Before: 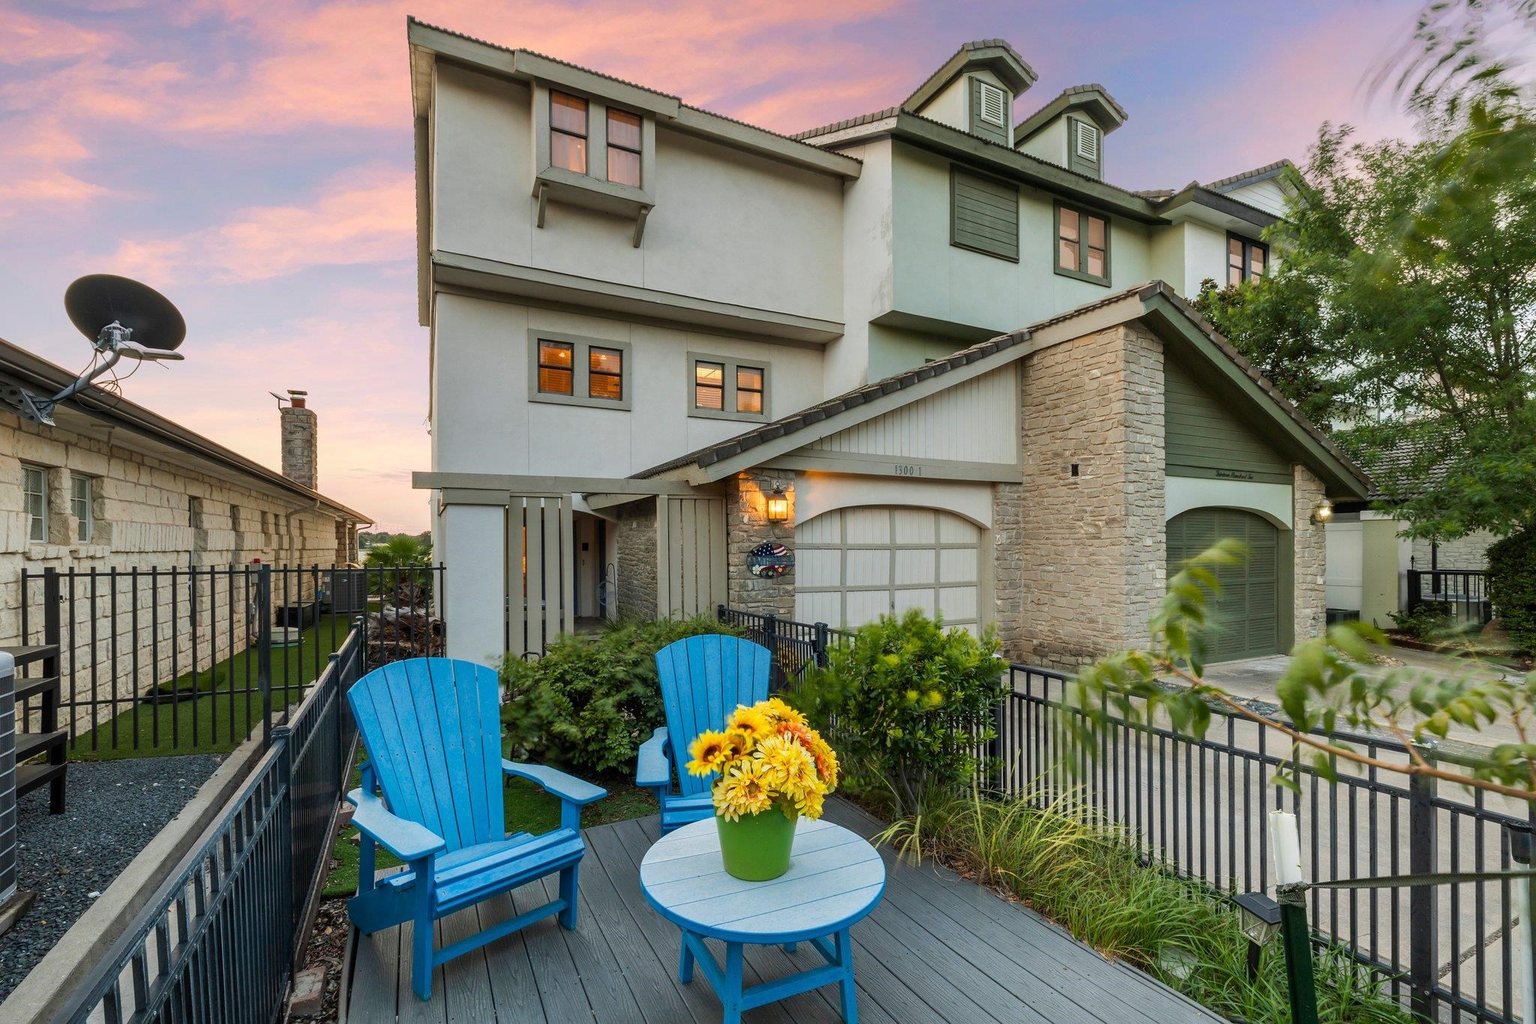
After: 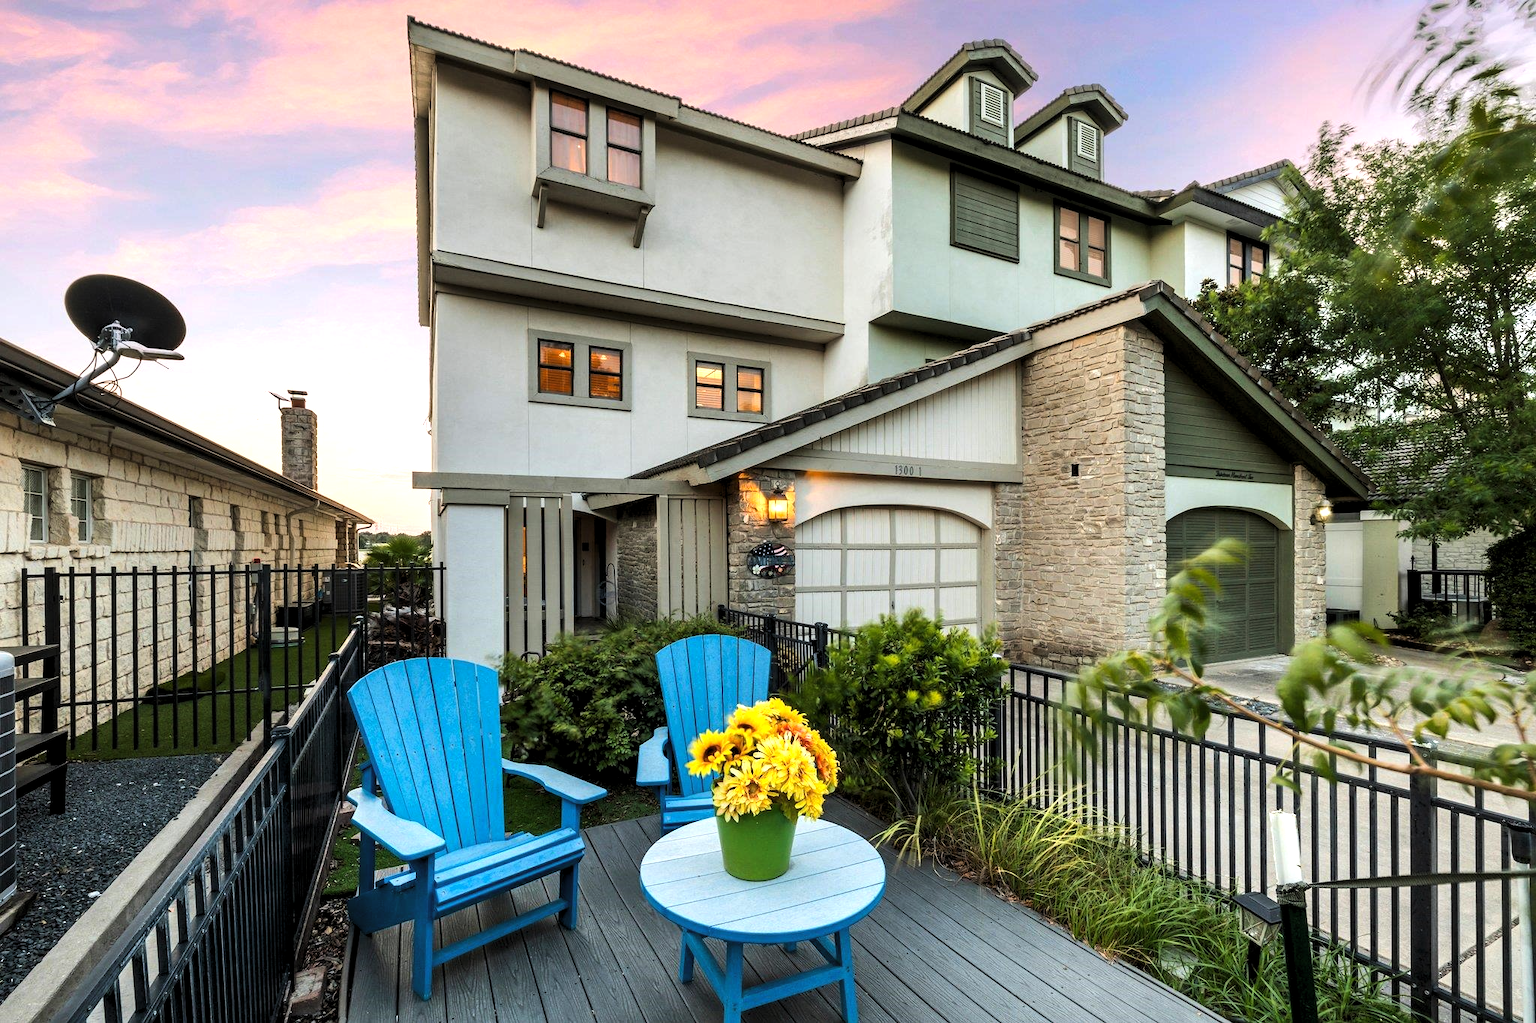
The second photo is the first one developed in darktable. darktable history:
levels: levels [0.062, 0.494, 0.925]
tone equalizer: -8 EV -0.418 EV, -7 EV -0.363 EV, -6 EV -0.371 EV, -5 EV -0.229 EV, -3 EV 0.249 EV, -2 EV 0.36 EV, -1 EV 0.401 EV, +0 EV 0.428 EV, edges refinement/feathering 500, mask exposure compensation -1.57 EV, preserve details no
